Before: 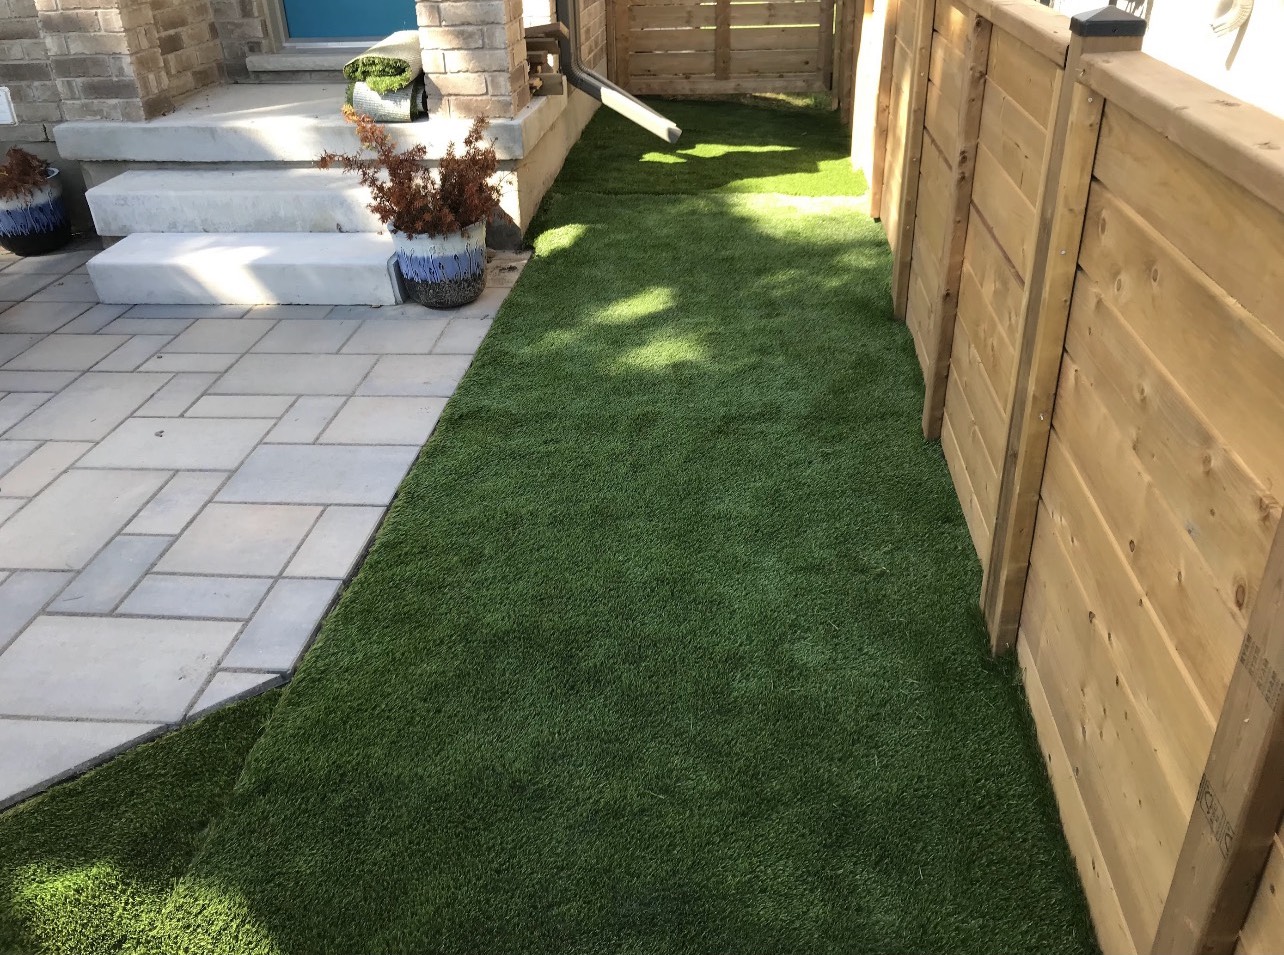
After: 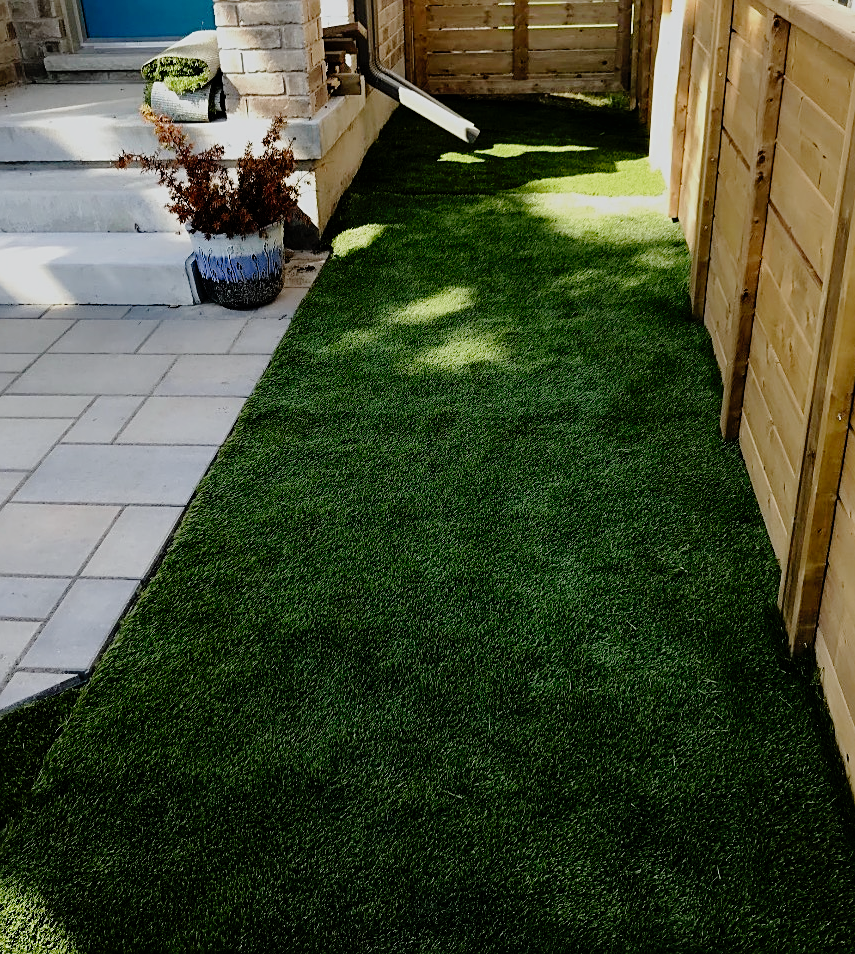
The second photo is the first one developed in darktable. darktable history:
crop and rotate: left 15.754%, right 17.579%
color zones: curves: ch0 [(0.25, 0.5) (0.423, 0.5) (0.443, 0.5) (0.521, 0.756) (0.568, 0.5) (0.576, 0.5) (0.75, 0.5)]; ch1 [(0.25, 0.5) (0.423, 0.5) (0.443, 0.5) (0.539, 0.873) (0.624, 0.565) (0.631, 0.5) (0.75, 0.5)]
filmic rgb: middle gray luminance 29%, black relative exposure -10.3 EV, white relative exposure 5.5 EV, threshold 6 EV, target black luminance 0%, hardness 3.95, latitude 2.04%, contrast 1.132, highlights saturation mix 5%, shadows ↔ highlights balance 15.11%, add noise in highlights 0, preserve chrominance no, color science v3 (2019), use custom middle-gray values true, iterations of high-quality reconstruction 0, contrast in highlights soft, enable highlight reconstruction true
sharpen: on, module defaults
tone curve: curves: ch0 [(0, 0) (0.003, 0.003) (0.011, 0.006) (0.025, 0.015) (0.044, 0.025) (0.069, 0.034) (0.1, 0.052) (0.136, 0.092) (0.177, 0.157) (0.224, 0.228) (0.277, 0.305) (0.335, 0.392) (0.399, 0.466) (0.468, 0.543) (0.543, 0.612) (0.623, 0.692) (0.709, 0.78) (0.801, 0.865) (0.898, 0.935) (1, 1)], preserve colors none
white balance: red 0.986, blue 1.01
